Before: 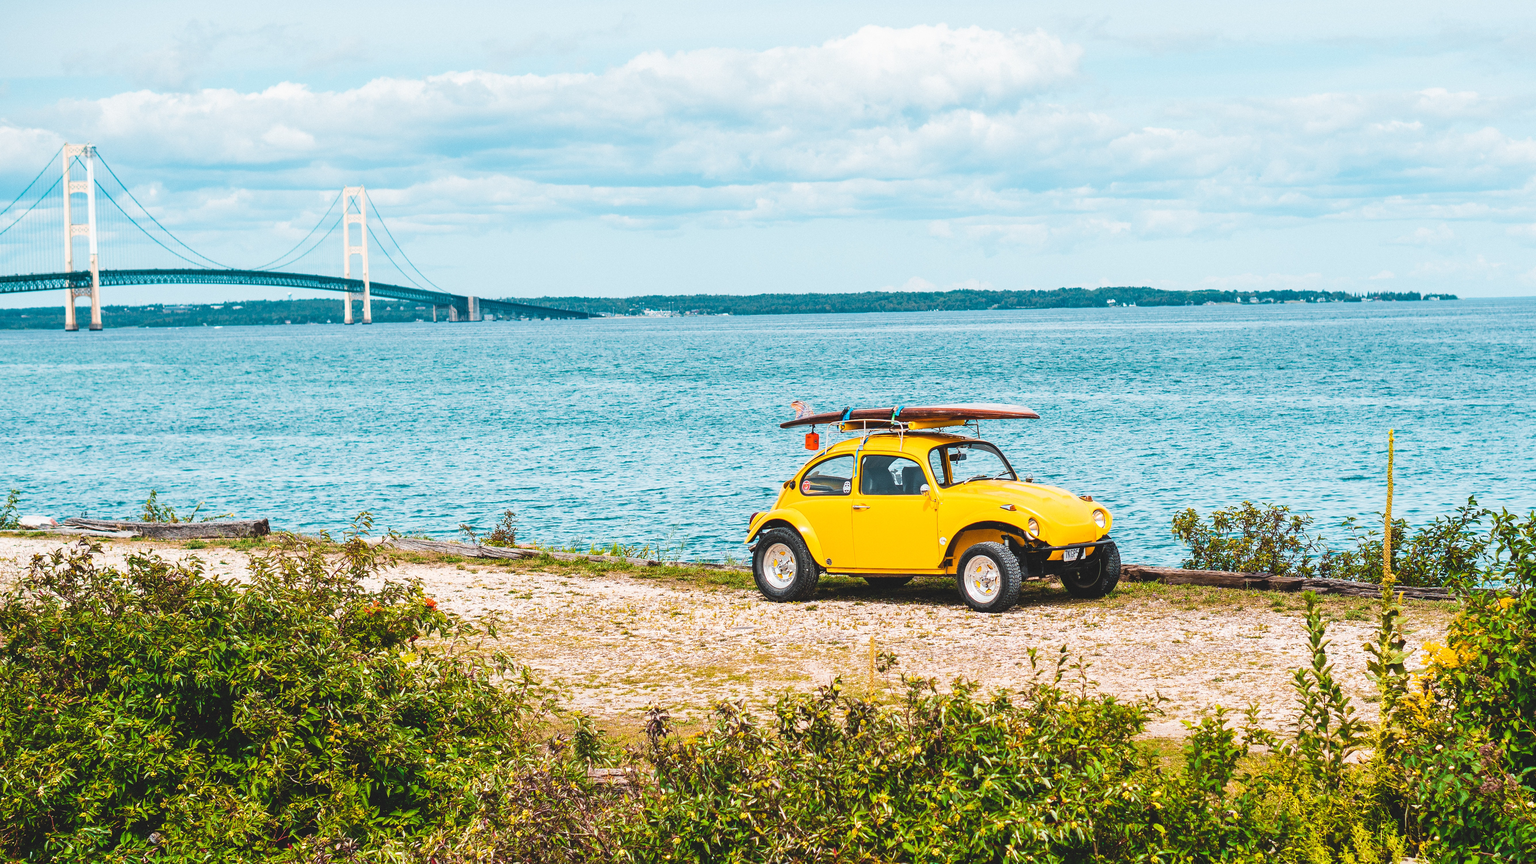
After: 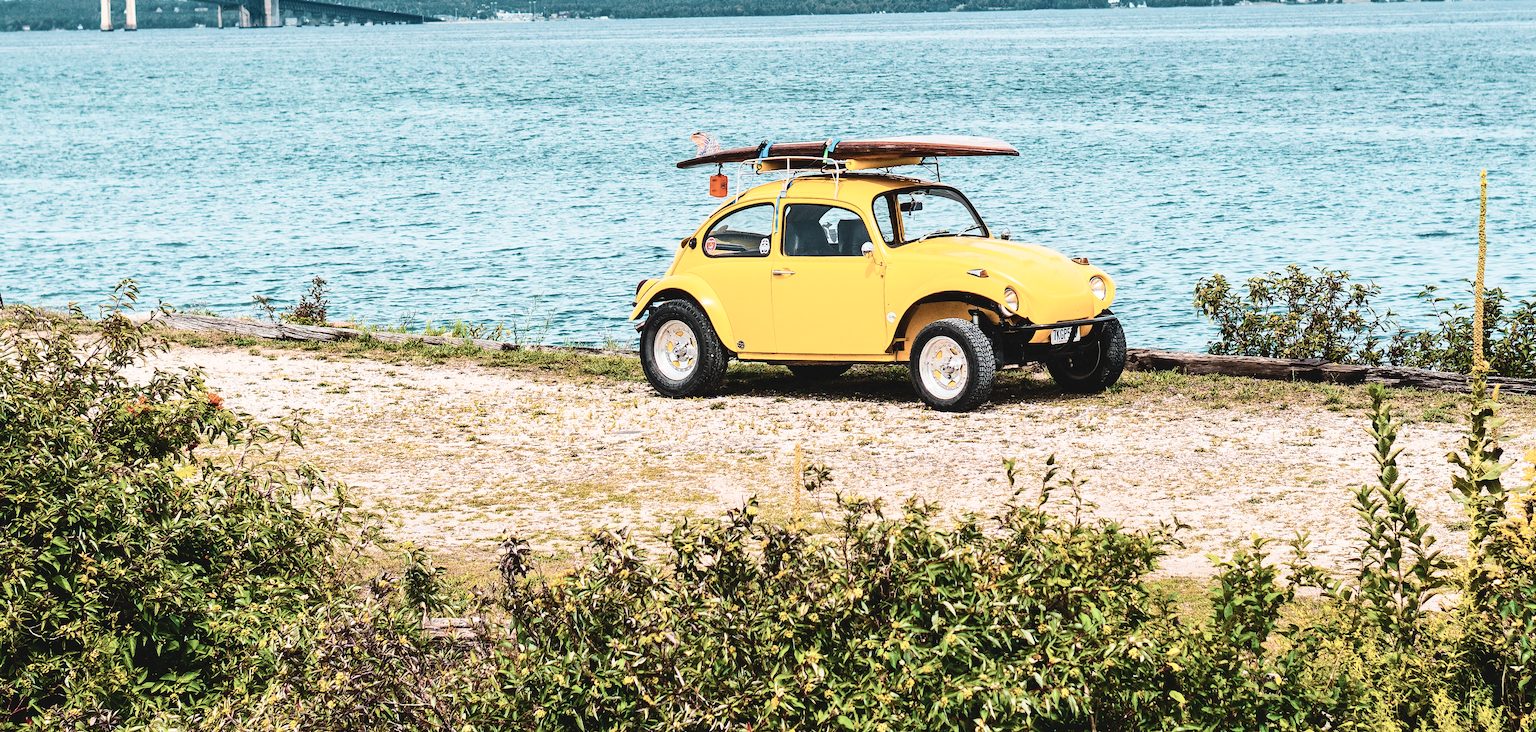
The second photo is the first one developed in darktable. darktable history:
contrast brightness saturation: contrast 0.252, saturation -0.305
crop and rotate: left 17.475%, top 34.842%, right 6.824%, bottom 1.029%
